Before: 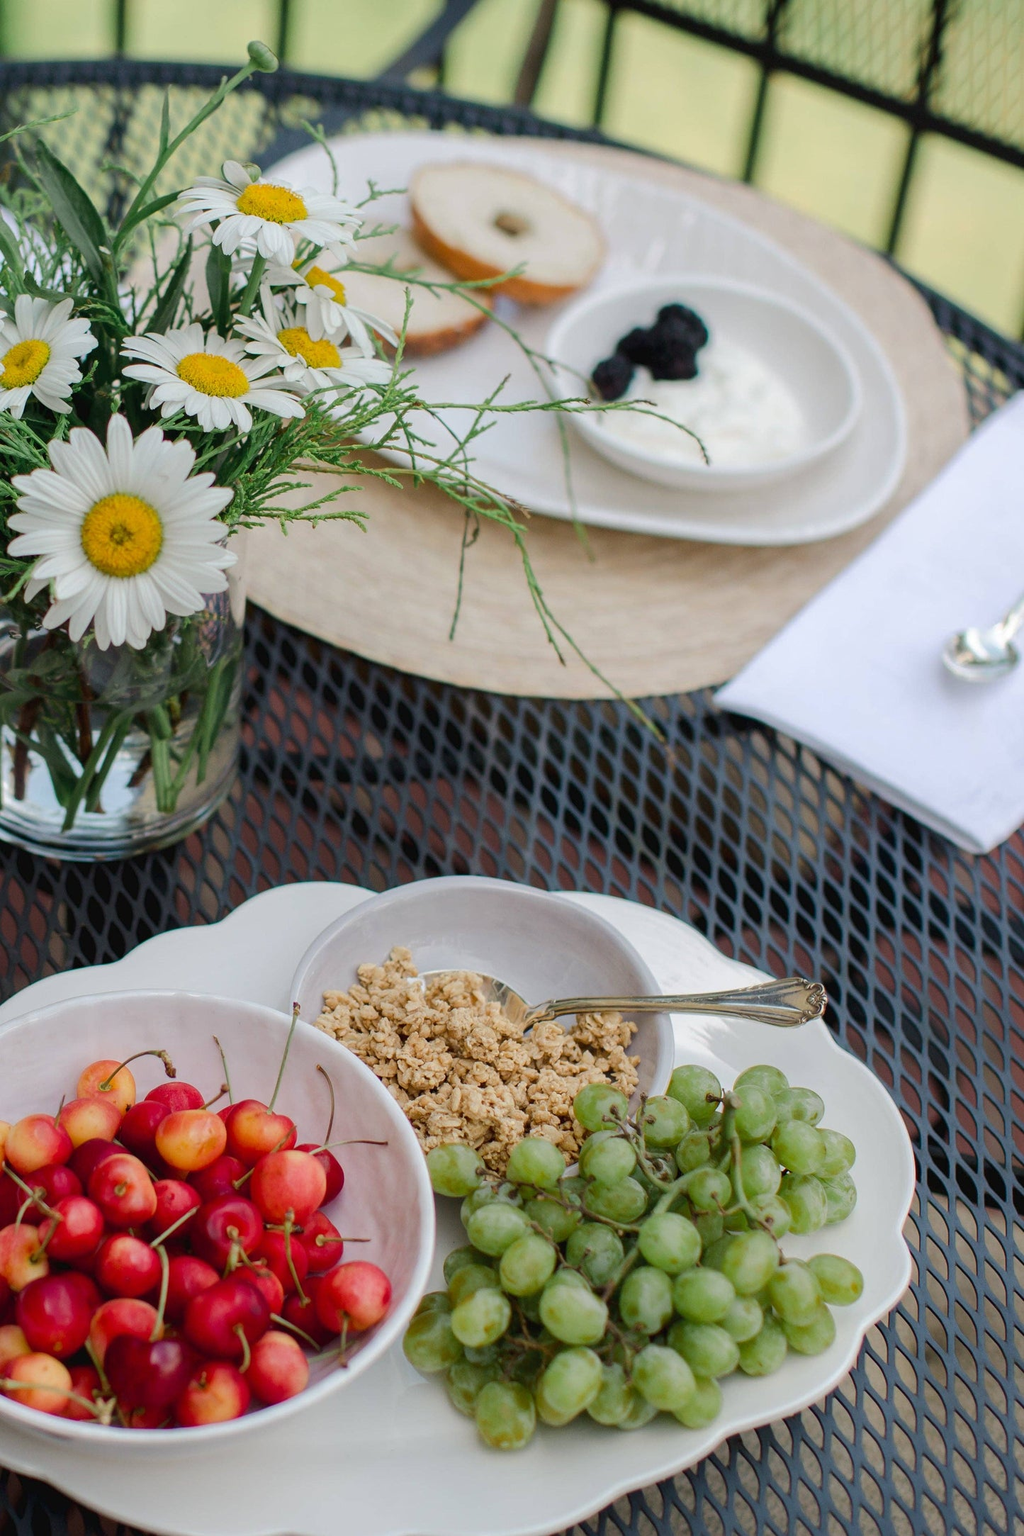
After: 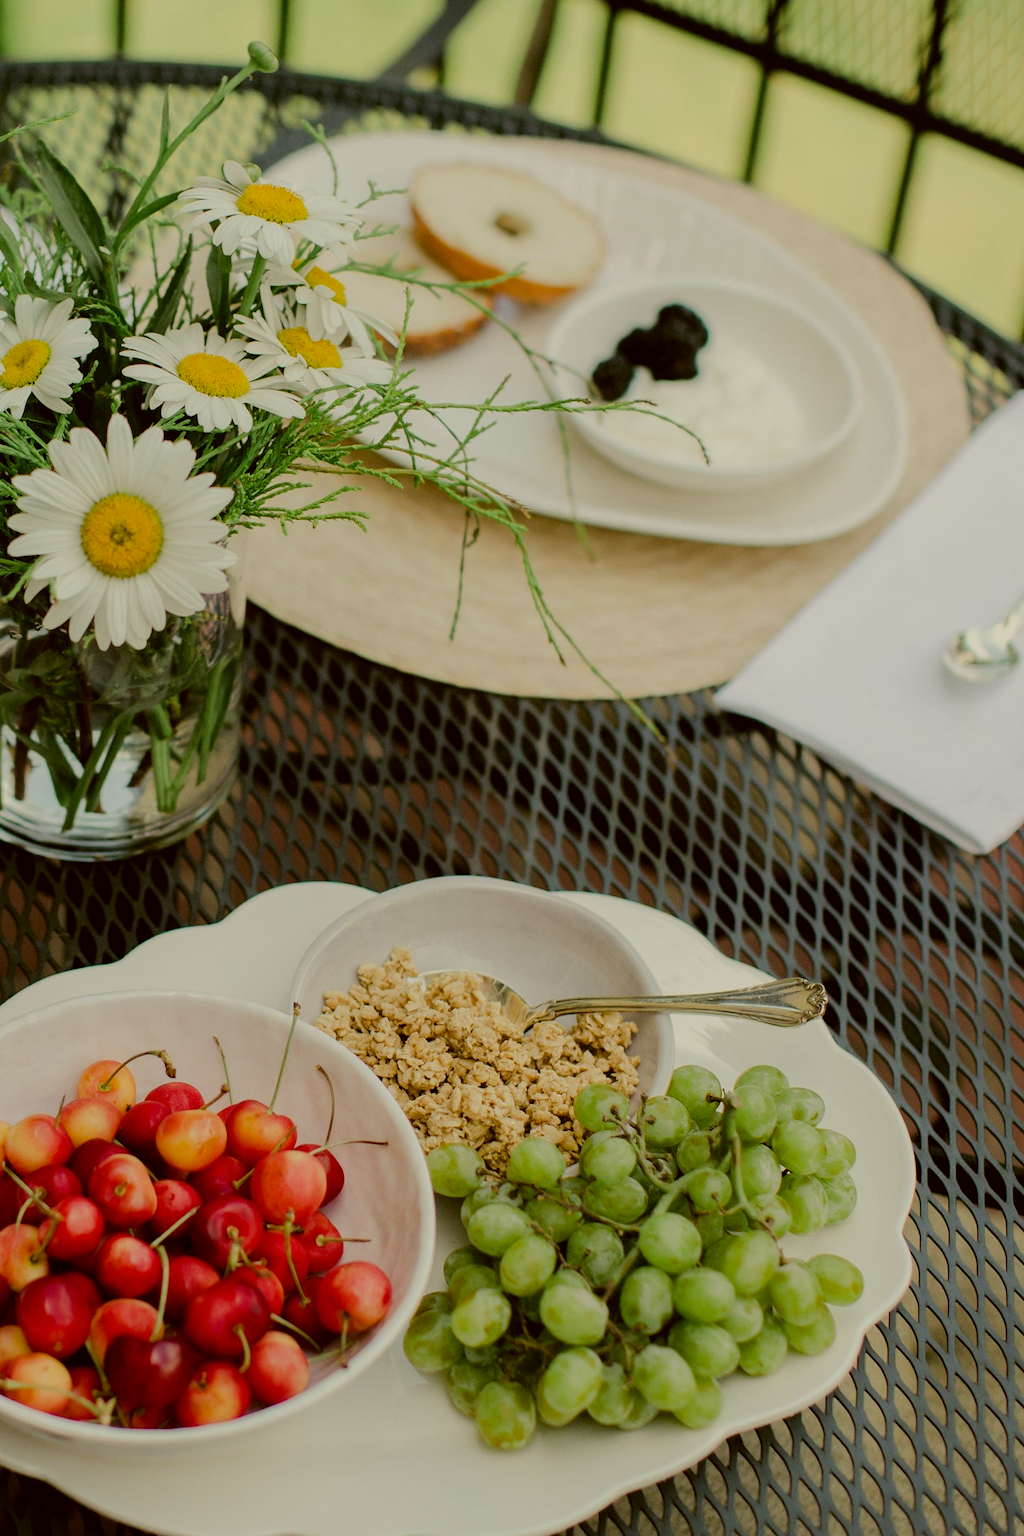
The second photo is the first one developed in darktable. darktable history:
filmic rgb: black relative exposure -7.42 EV, white relative exposure 4.85 EV, threshold 3.02 EV, hardness 3.4, iterations of high-quality reconstruction 10, enable highlight reconstruction true
color correction: highlights a* -1.49, highlights b* 10.36, shadows a* 0.54, shadows b* 18.71
exposure: exposure -0.047 EV, compensate highlight preservation false
